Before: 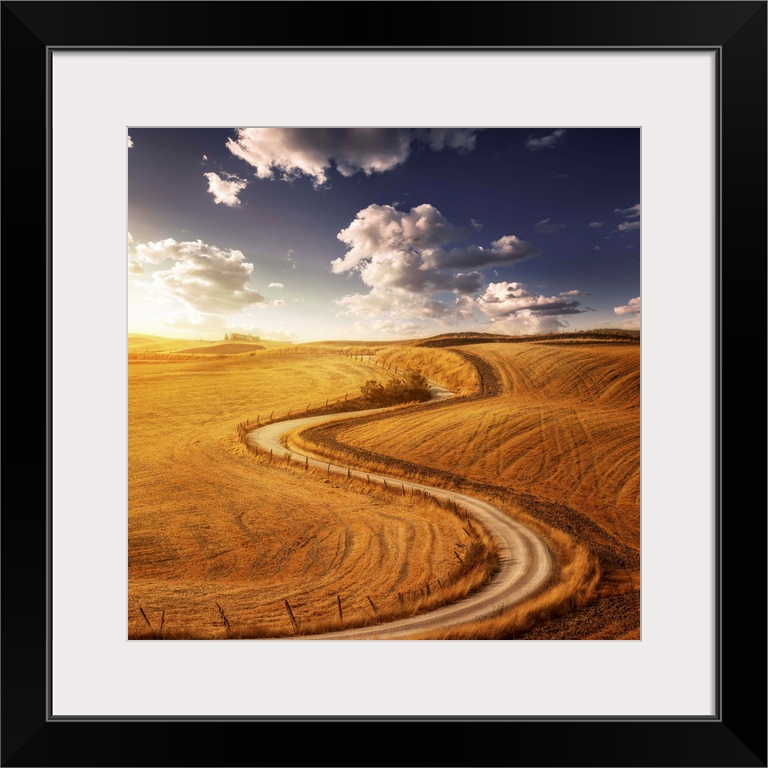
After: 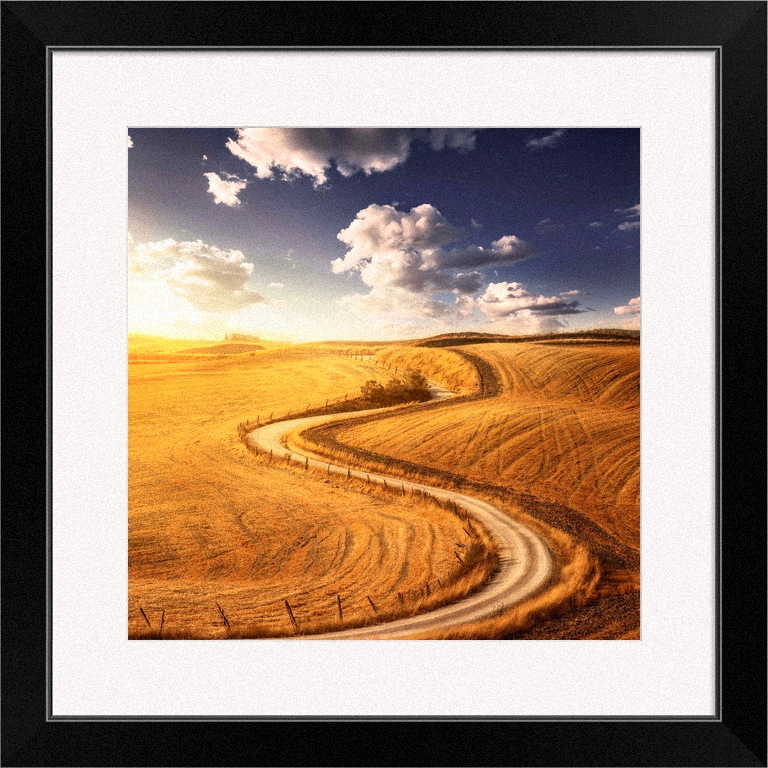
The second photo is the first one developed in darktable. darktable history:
contrast brightness saturation: contrast 0.2, brightness 0.15, saturation 0.14
grain: mid-tones bias 0%
